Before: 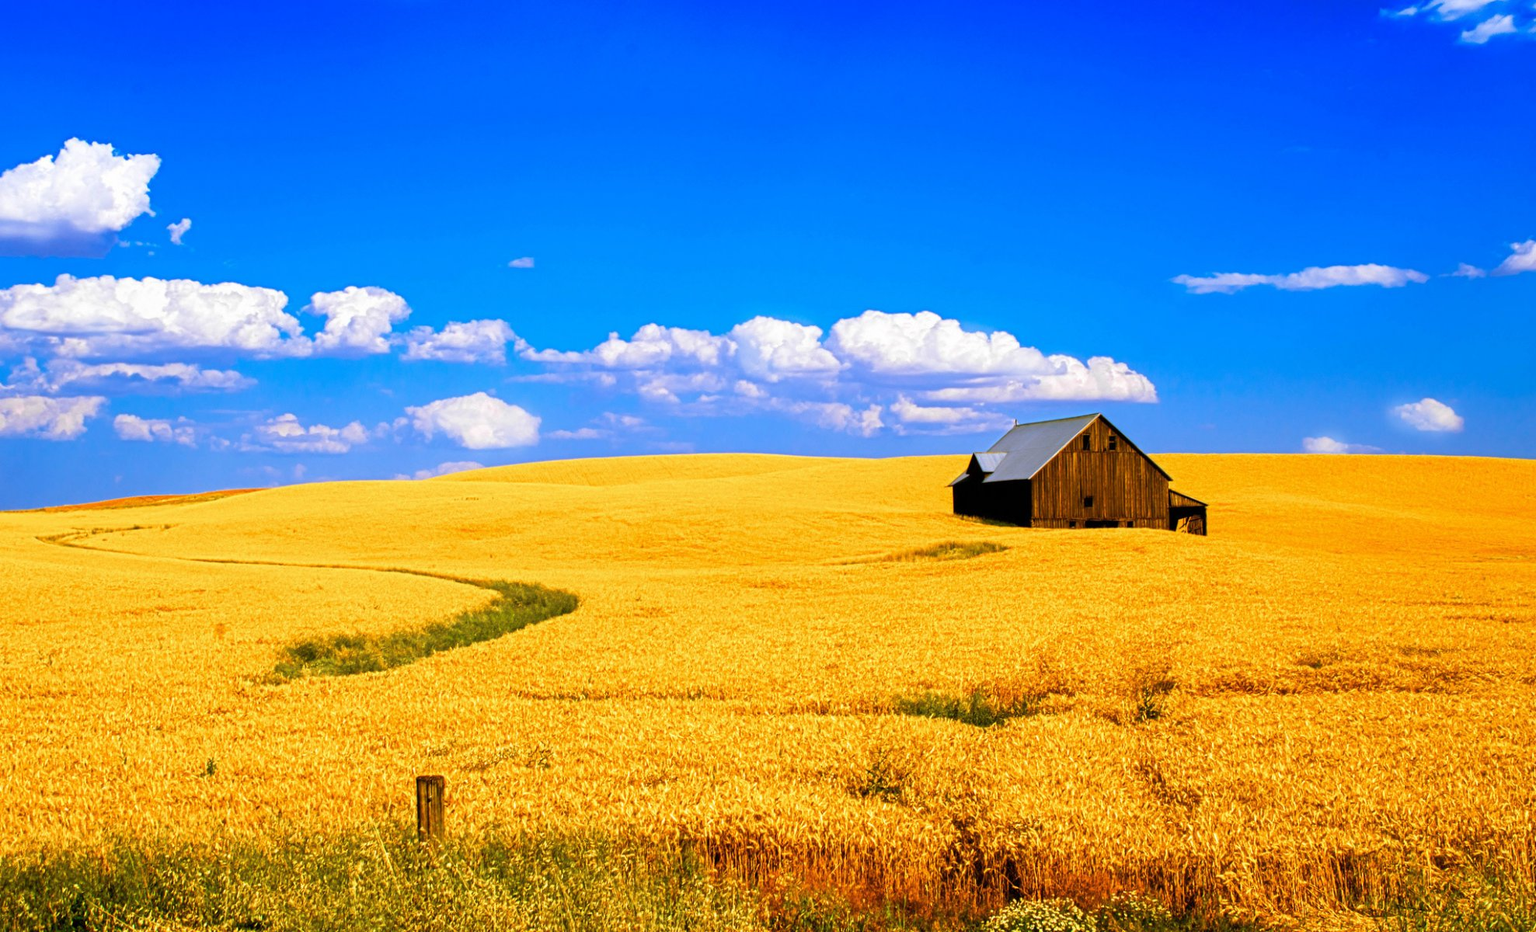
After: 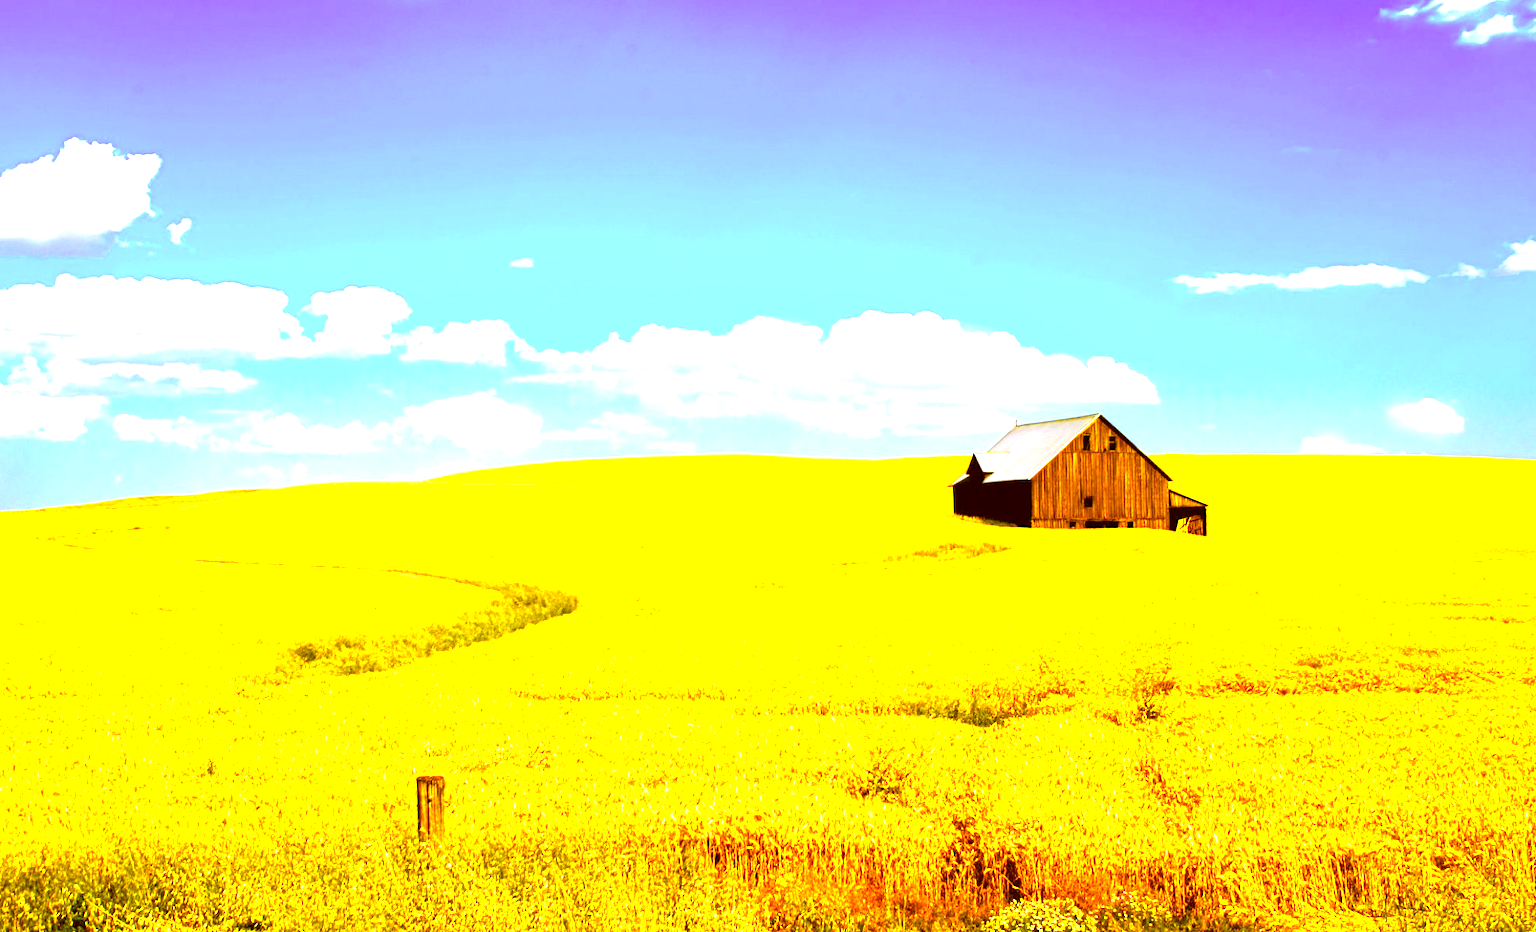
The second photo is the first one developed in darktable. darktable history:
color correction: highlights a* 1.11, highlights b* 24.98, shadows a* 15.55, shadows b* 24.48
exposure: black level correction 0, exposure 1.973 EV, compensate highlight preservation false
